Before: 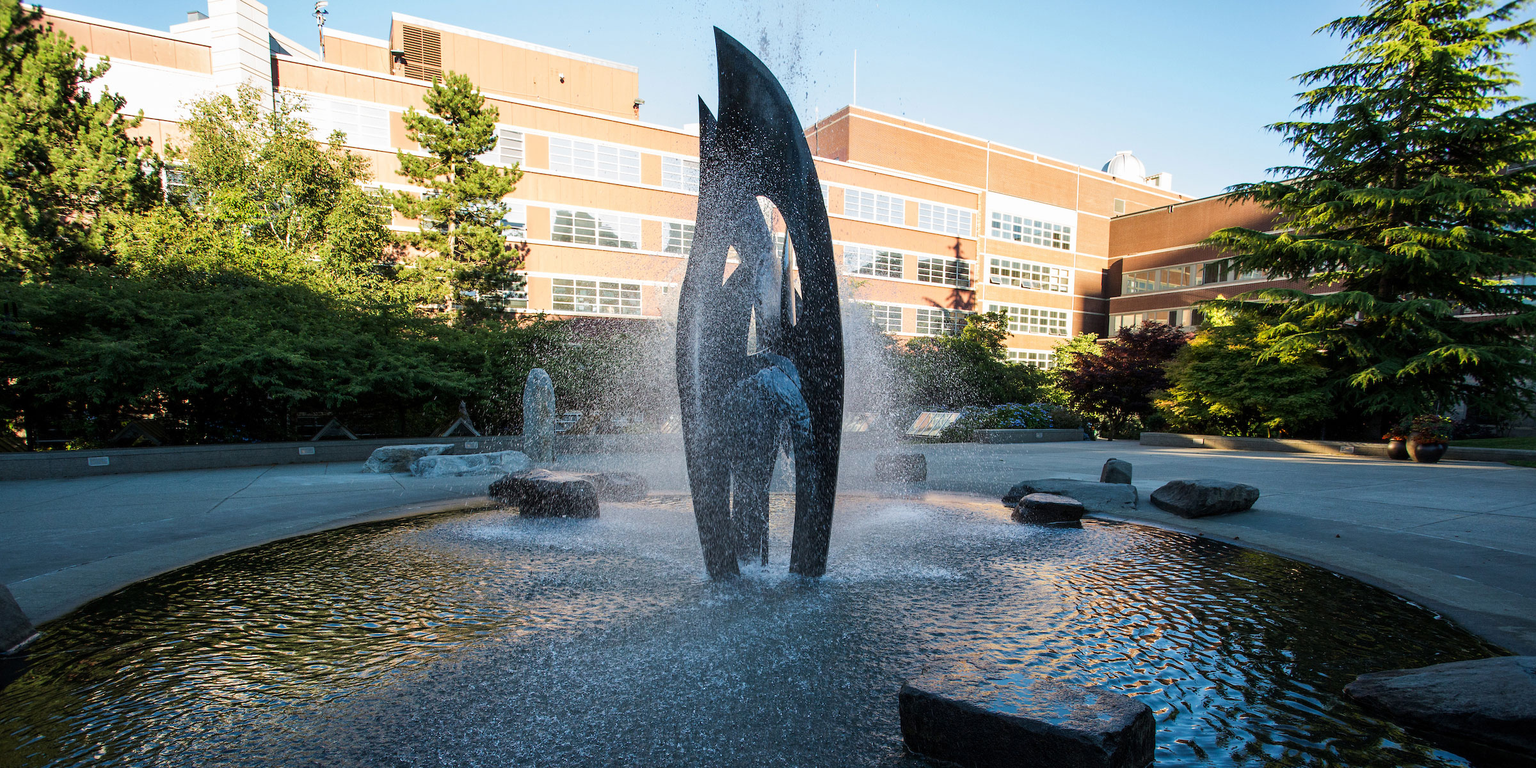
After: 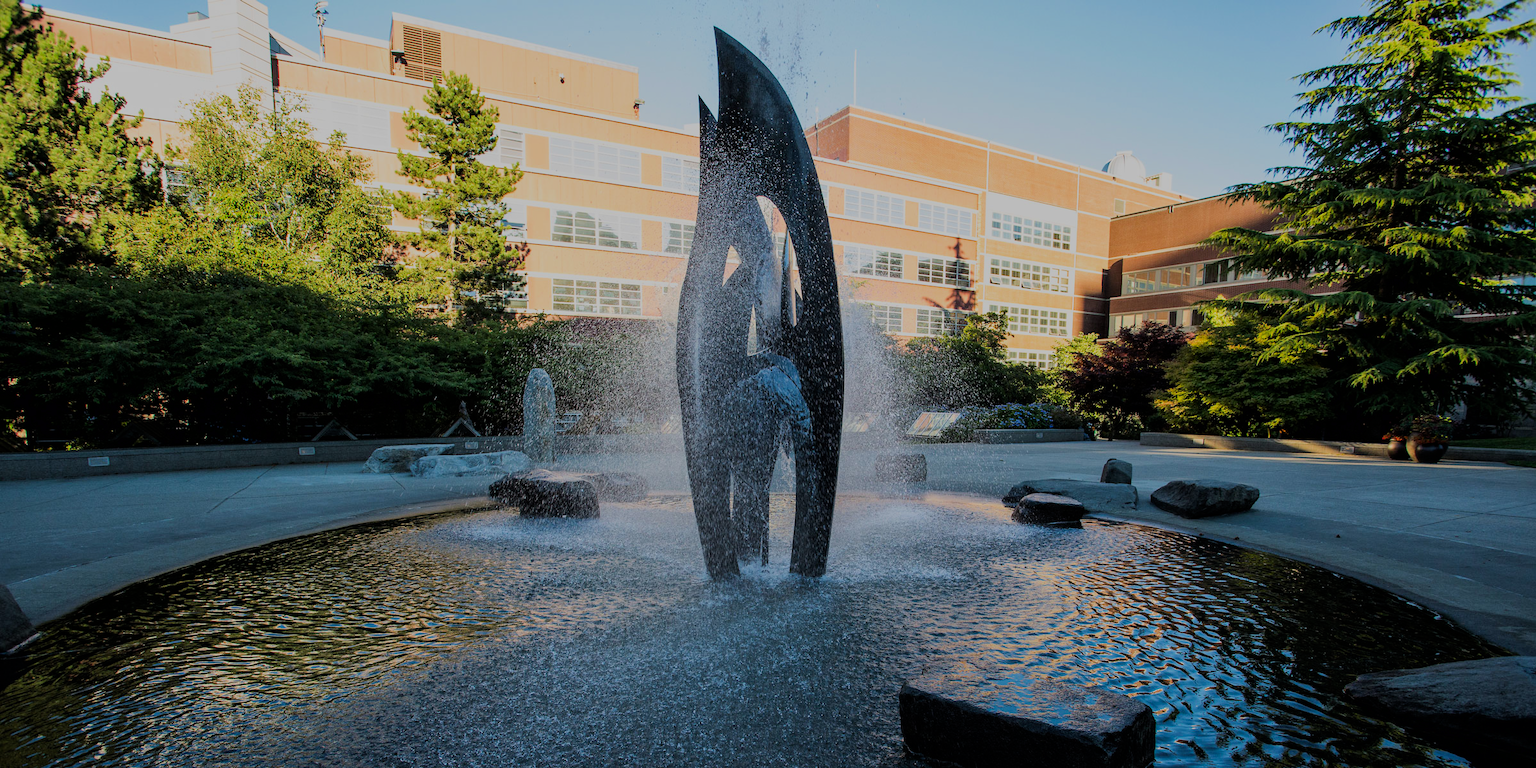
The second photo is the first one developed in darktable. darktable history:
shadows and highlights: radius 120.77, shadows 21.48, white point adjustment -9.6, highlights -15.77, shadows color adjustment 98%, highlights color adjustment 58.13%, soften with gaussian
filmic rgb: black relative exposure -16 EV, white relative exposure 6.9 EV, hardness 4.65, color science v6 (2022)
